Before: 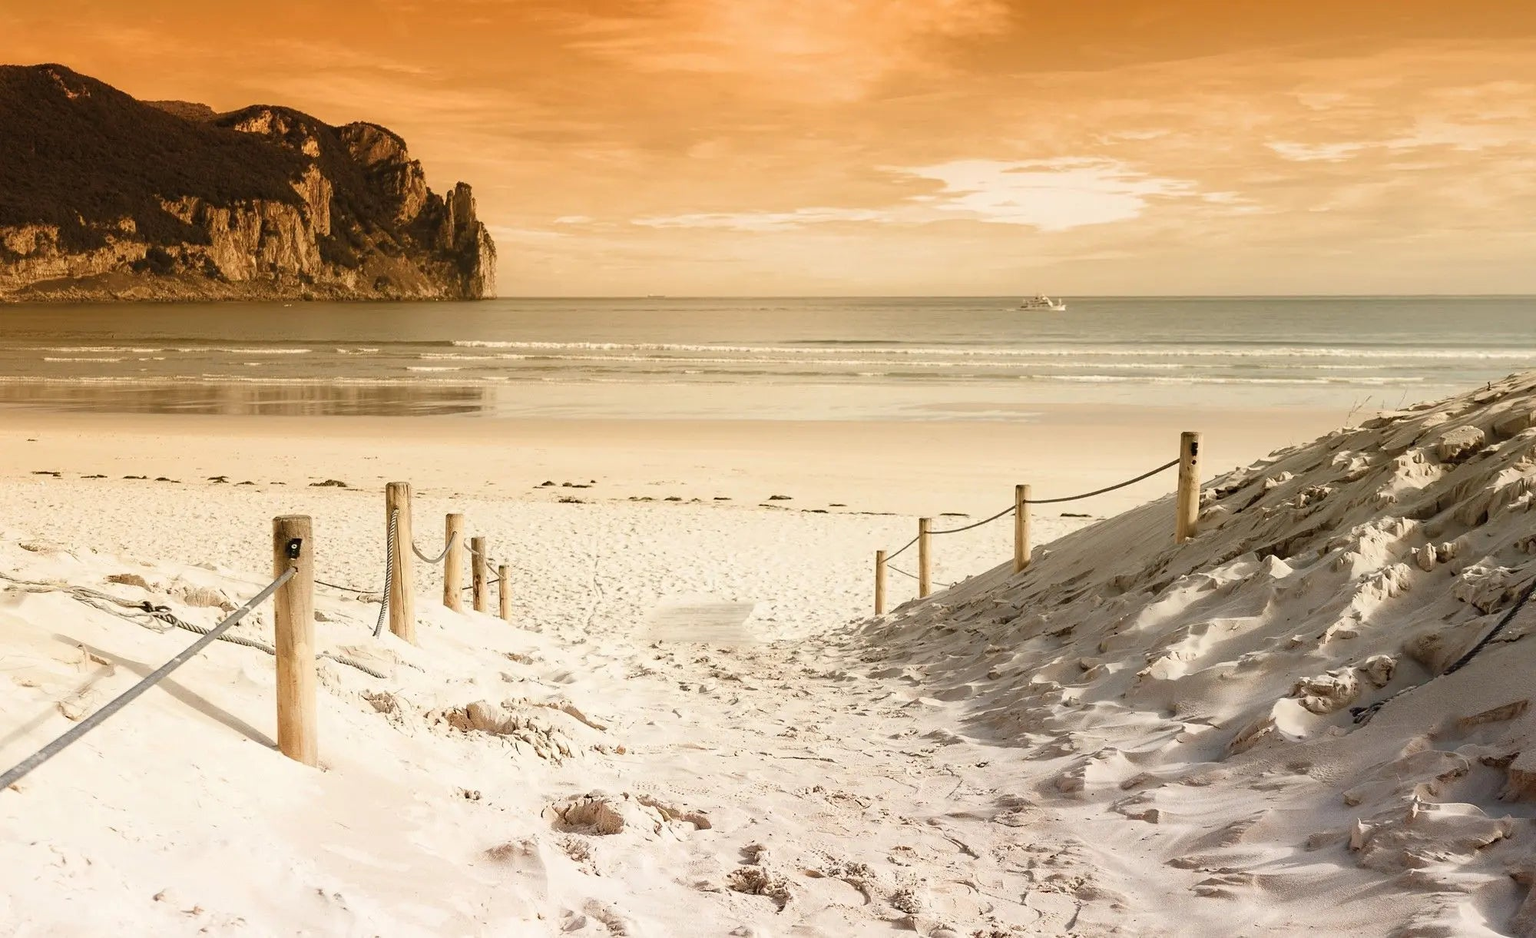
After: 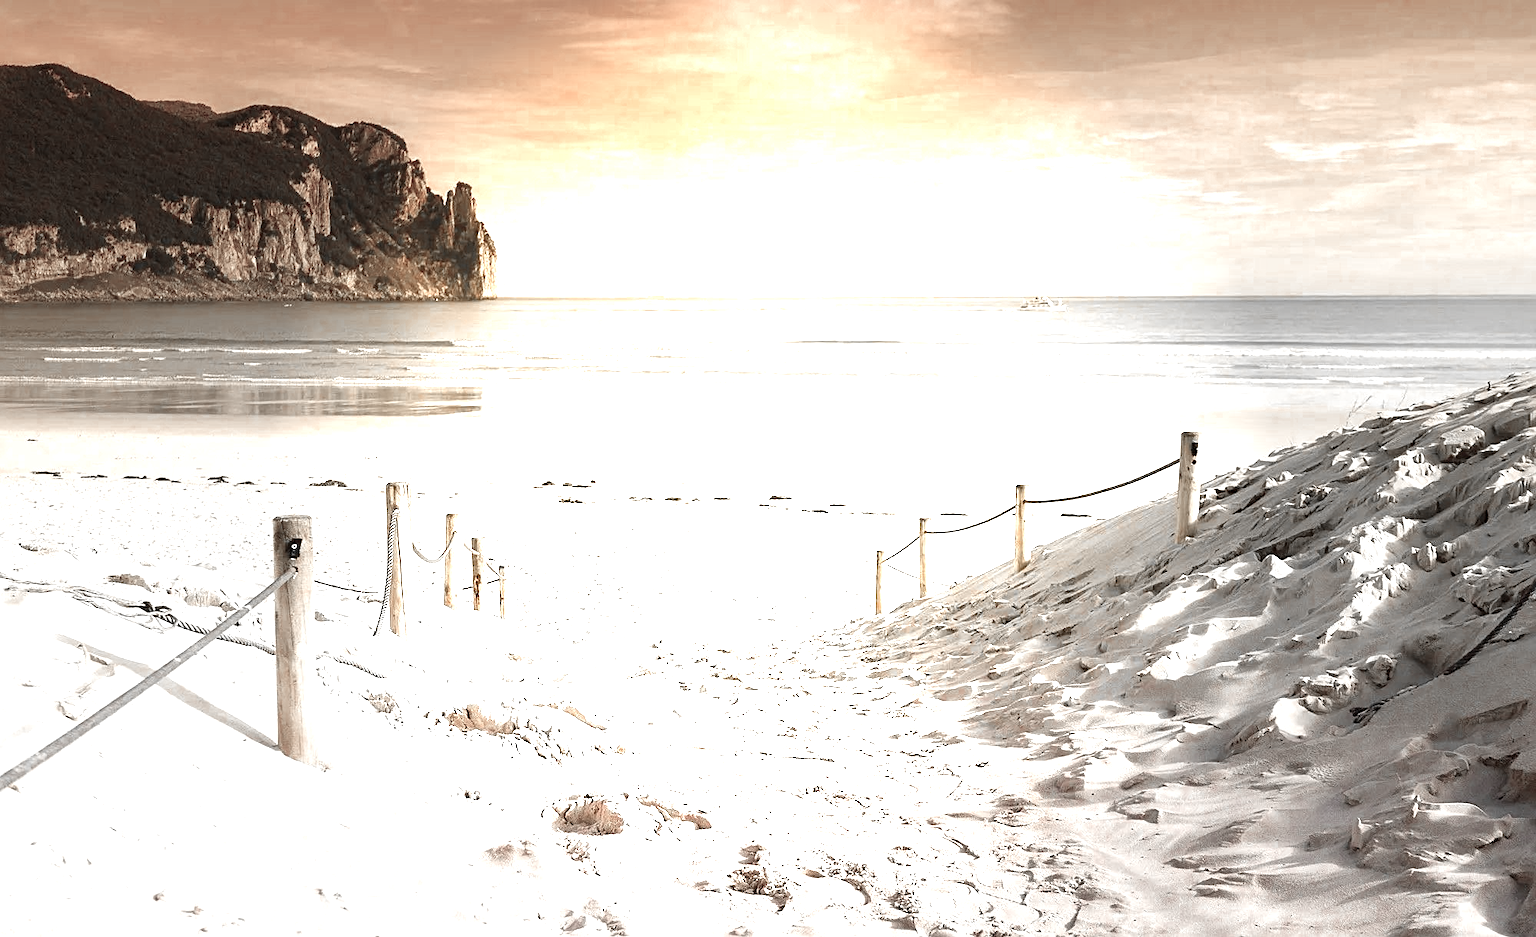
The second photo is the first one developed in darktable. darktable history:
color zones: curves: ch0 [(0, 0.497) (0.096, 0.361) (0.221, 0.538) (0.429, 0.5) (0.571, 0.5) (0.714, 0.5) (0.857, 0.5) (1, 0.497)]; ch1 [(0, 0.5) (0.143, 0.5) (0.257, -0.002) (0.429, 0.04) (0.571, -0.001) (0.714, -0.015) (0.857, 0.024) (1, 0.5)]
exposure: black level correction 0, exposure 1.75 EV, compensate exposure bias true, compensate highlight preservation false
vignetting: fall-off start 31.28%, fall-off radius 34.64%, brightness -0.575
sharpen: radius 2.167, amount 0.381, threshold 0
